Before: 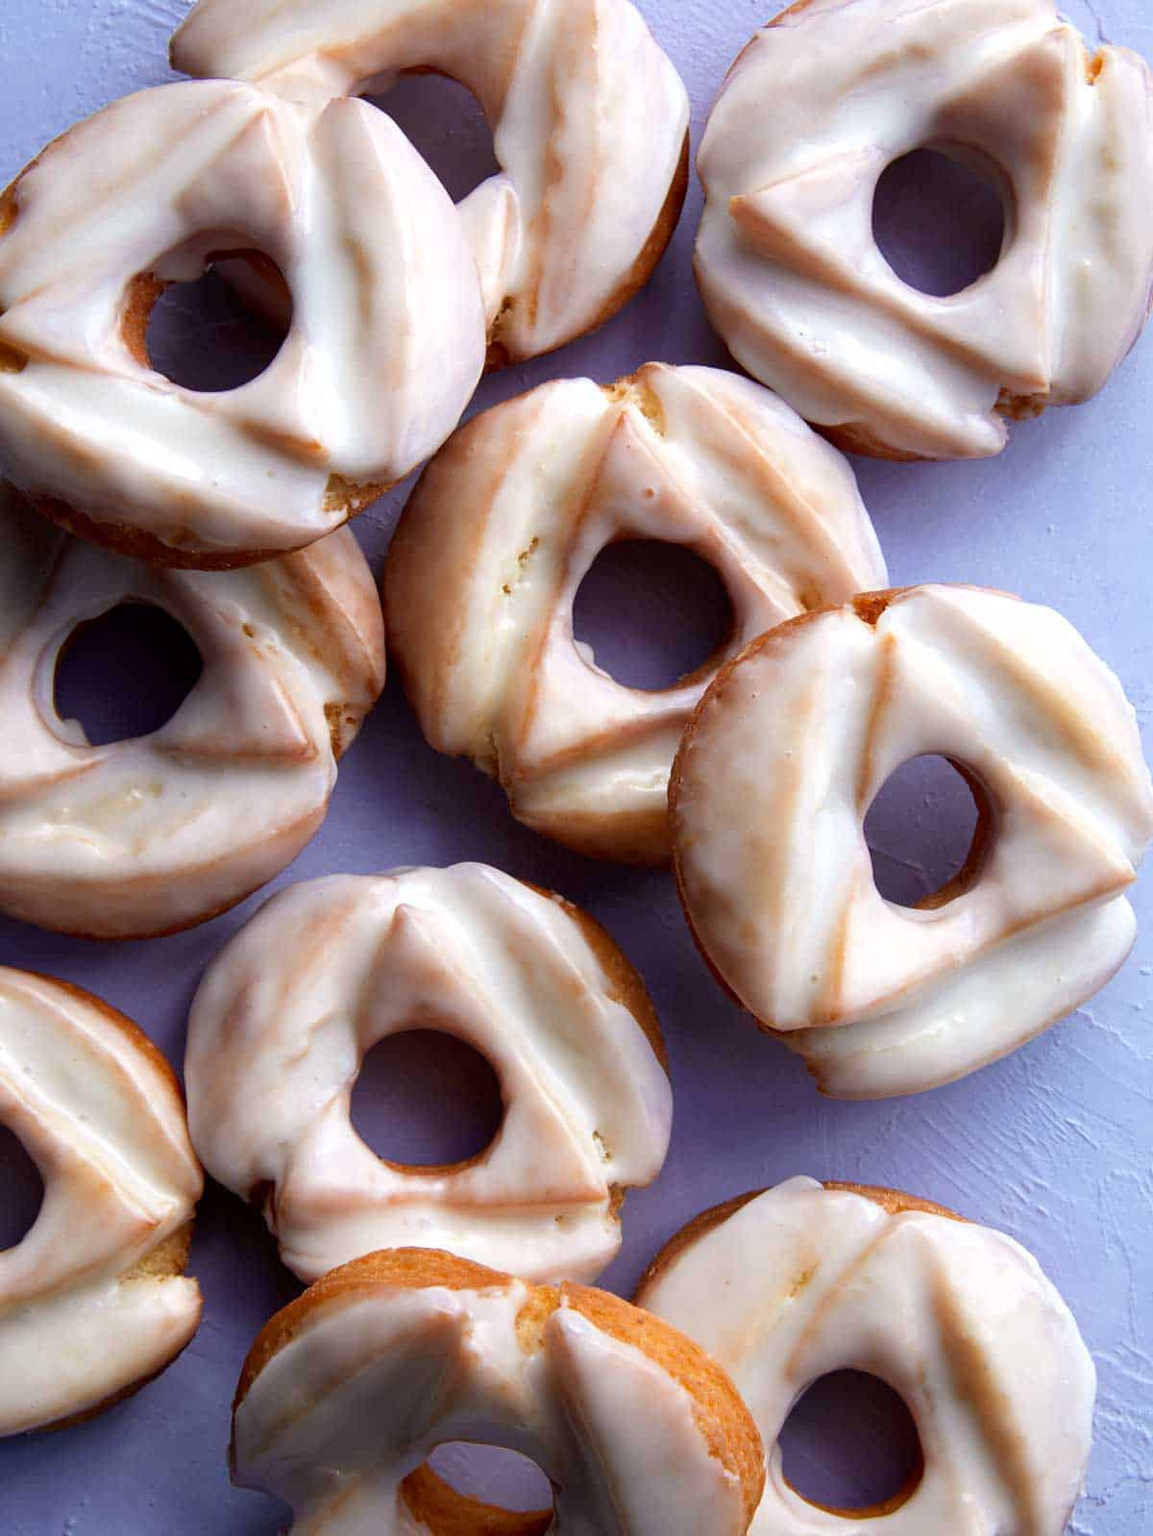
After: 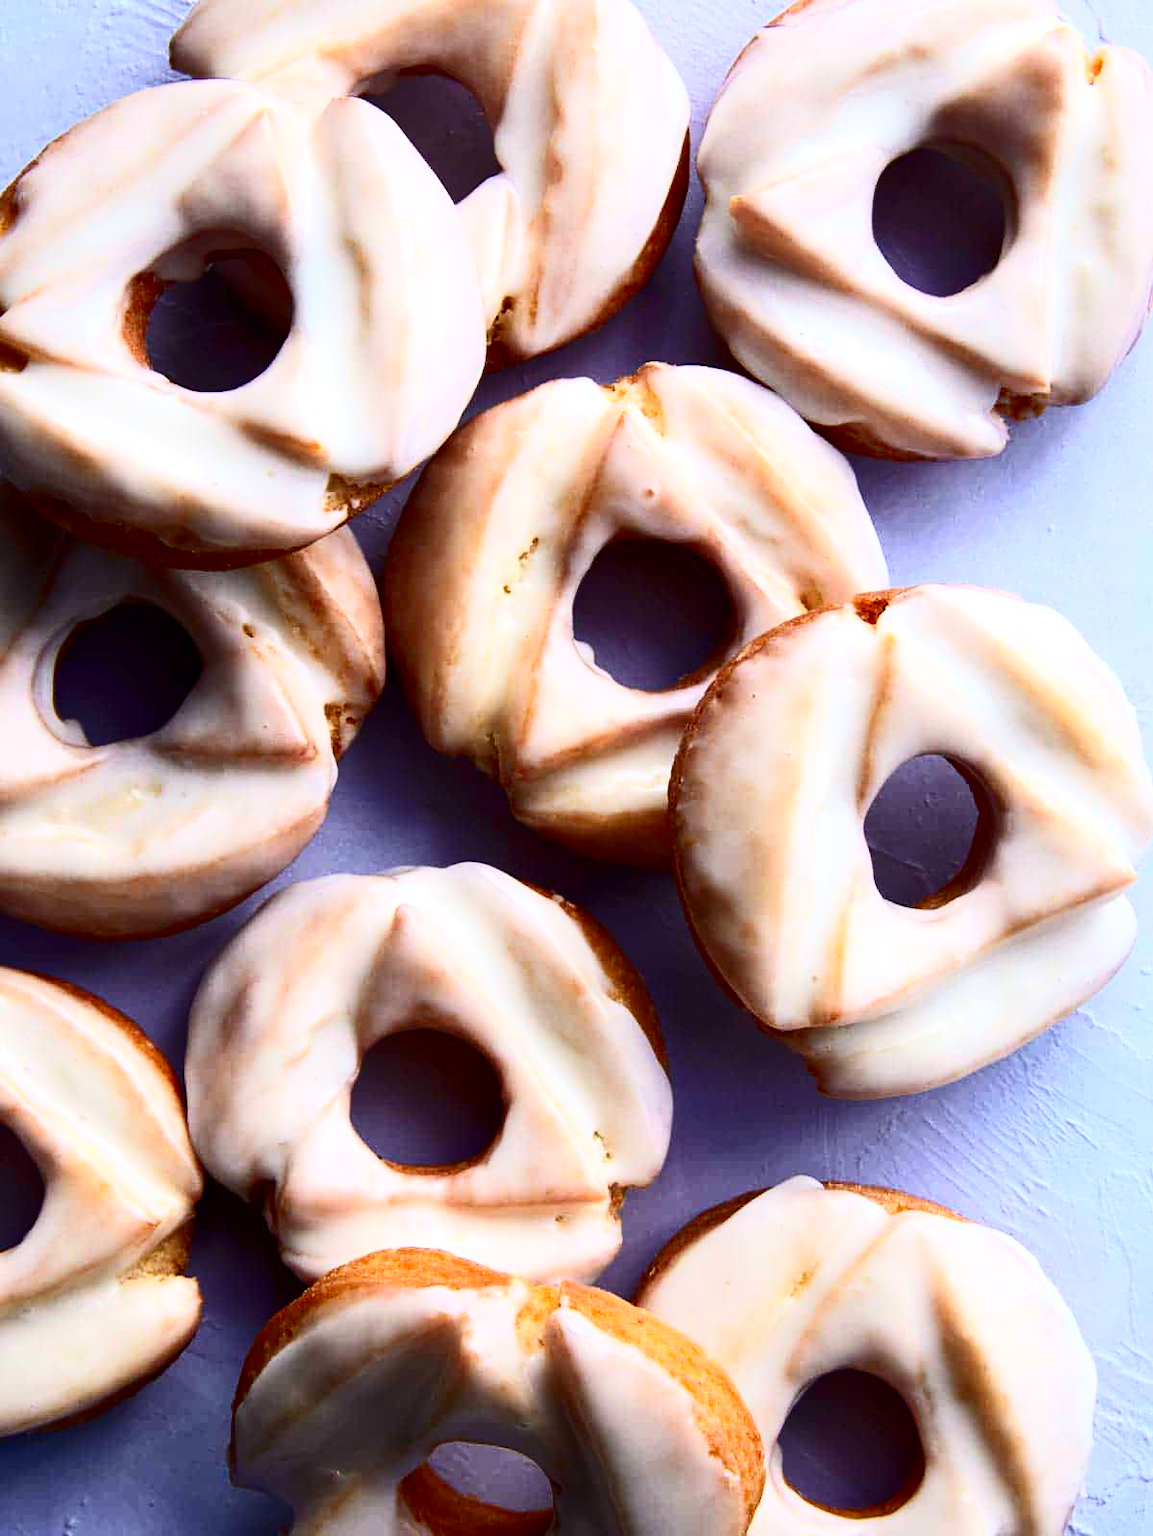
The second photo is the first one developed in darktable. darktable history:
contrast brightness saturation: contrast 0.409, brightness 0.107, saturation 0.212
